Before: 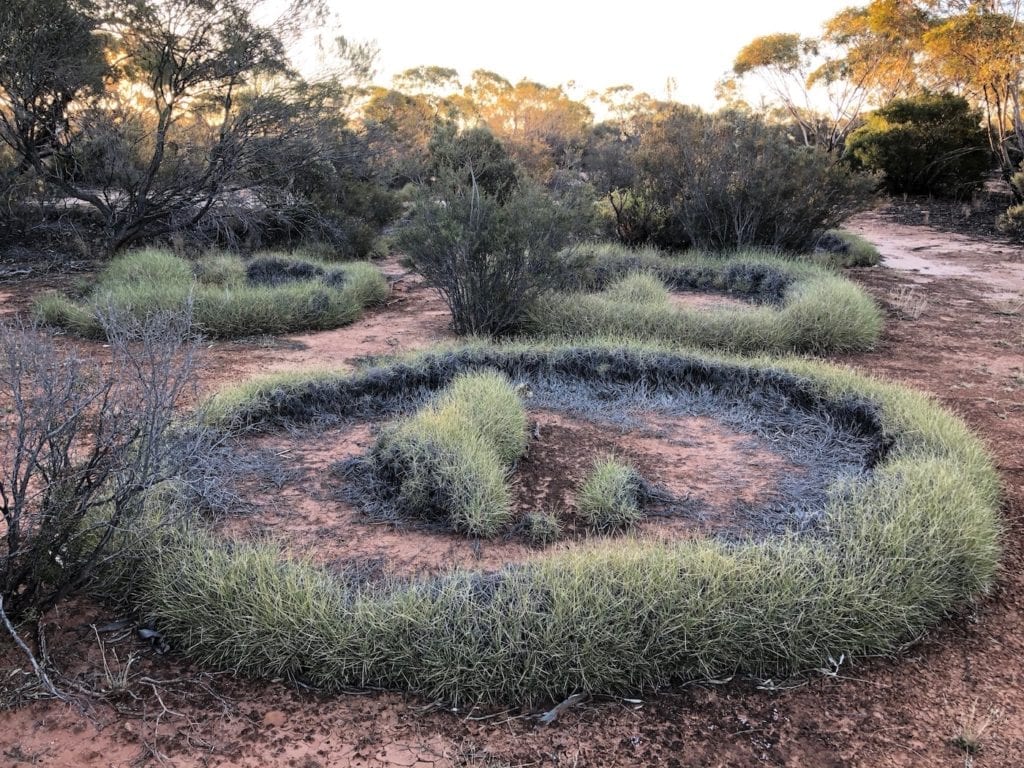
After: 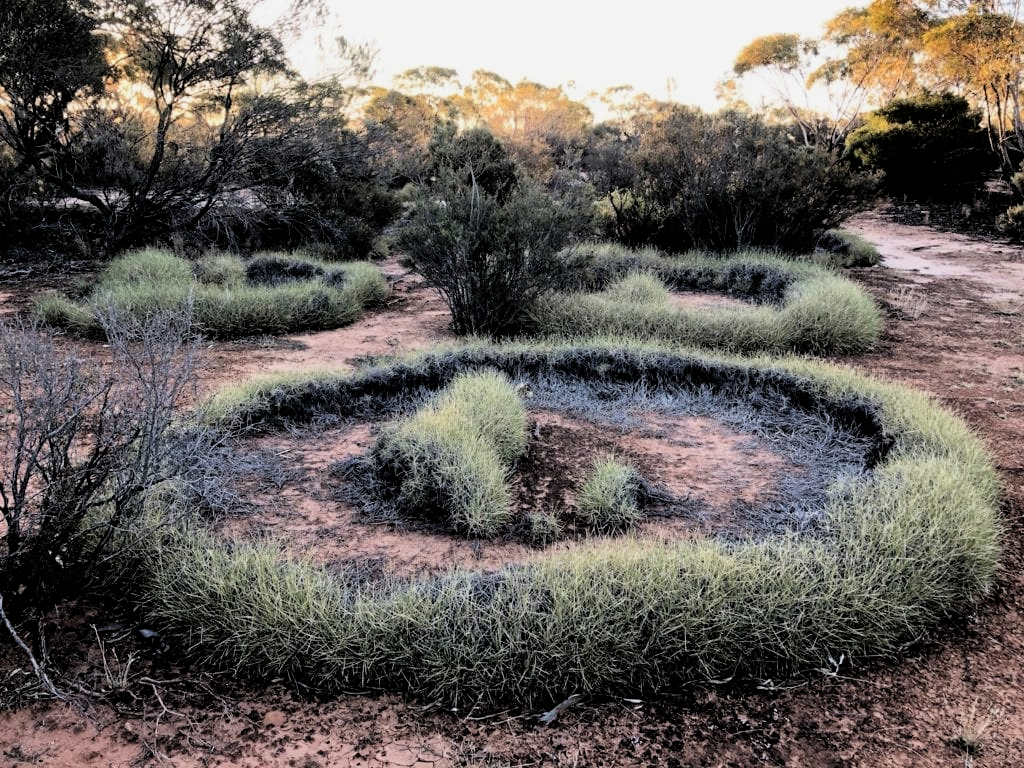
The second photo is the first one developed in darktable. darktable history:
filmic rgb: black relative exposure -4 EV, white relative exposure 3 EV, hardness 3.02, contrast 1.4
exposure: exposure -0.041 EV, compensate highlight preservation false
